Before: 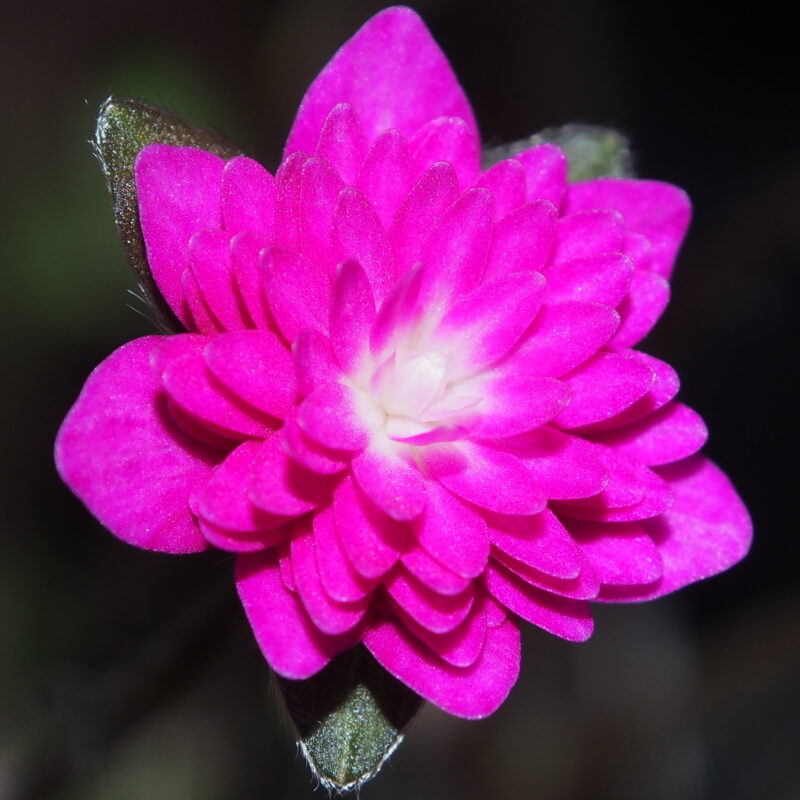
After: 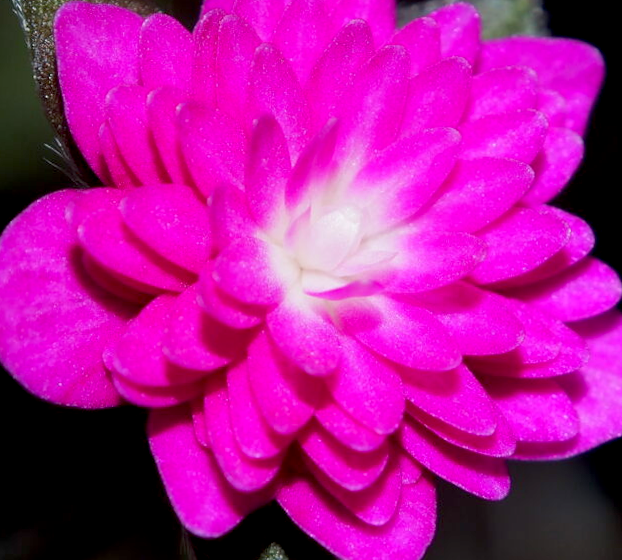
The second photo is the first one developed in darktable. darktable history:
crop: left 9.712%, top 16.928%, right 10.845%, bottom 12.332%
rotate and perspective: rotation 0.226°, lens shift (vertical) -0.042, crop left 0.023, crop right 0.982, crop top 0.006, crop bottom 0.994
exposure: black level correction 0.01, exposure 0.014 EV, compensate highlight preservation false
